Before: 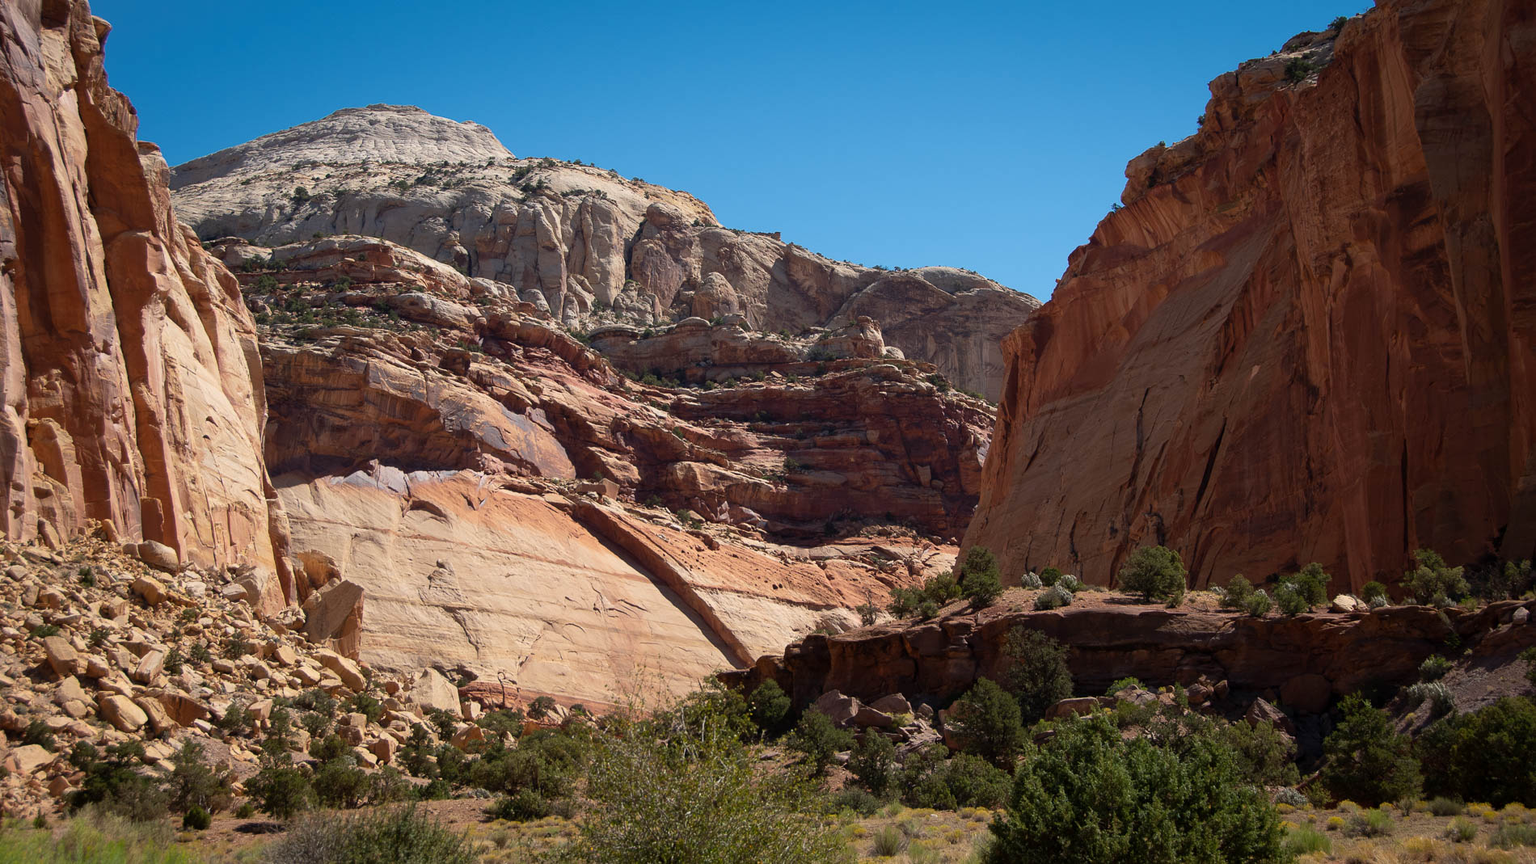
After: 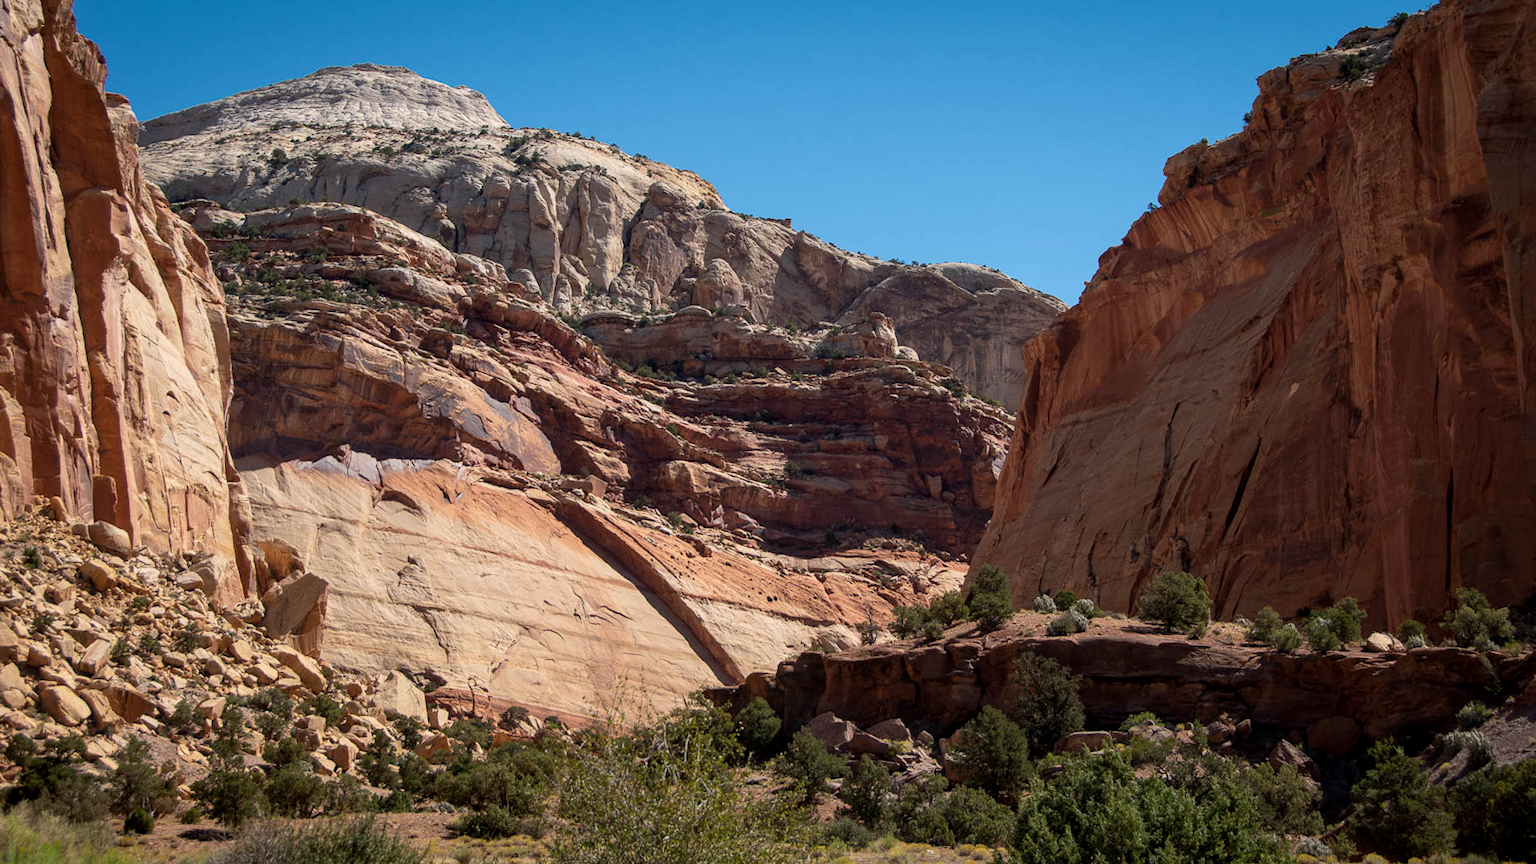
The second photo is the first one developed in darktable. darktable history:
local contrast: on, module defaults
crop and rotate: angle -2.38°
